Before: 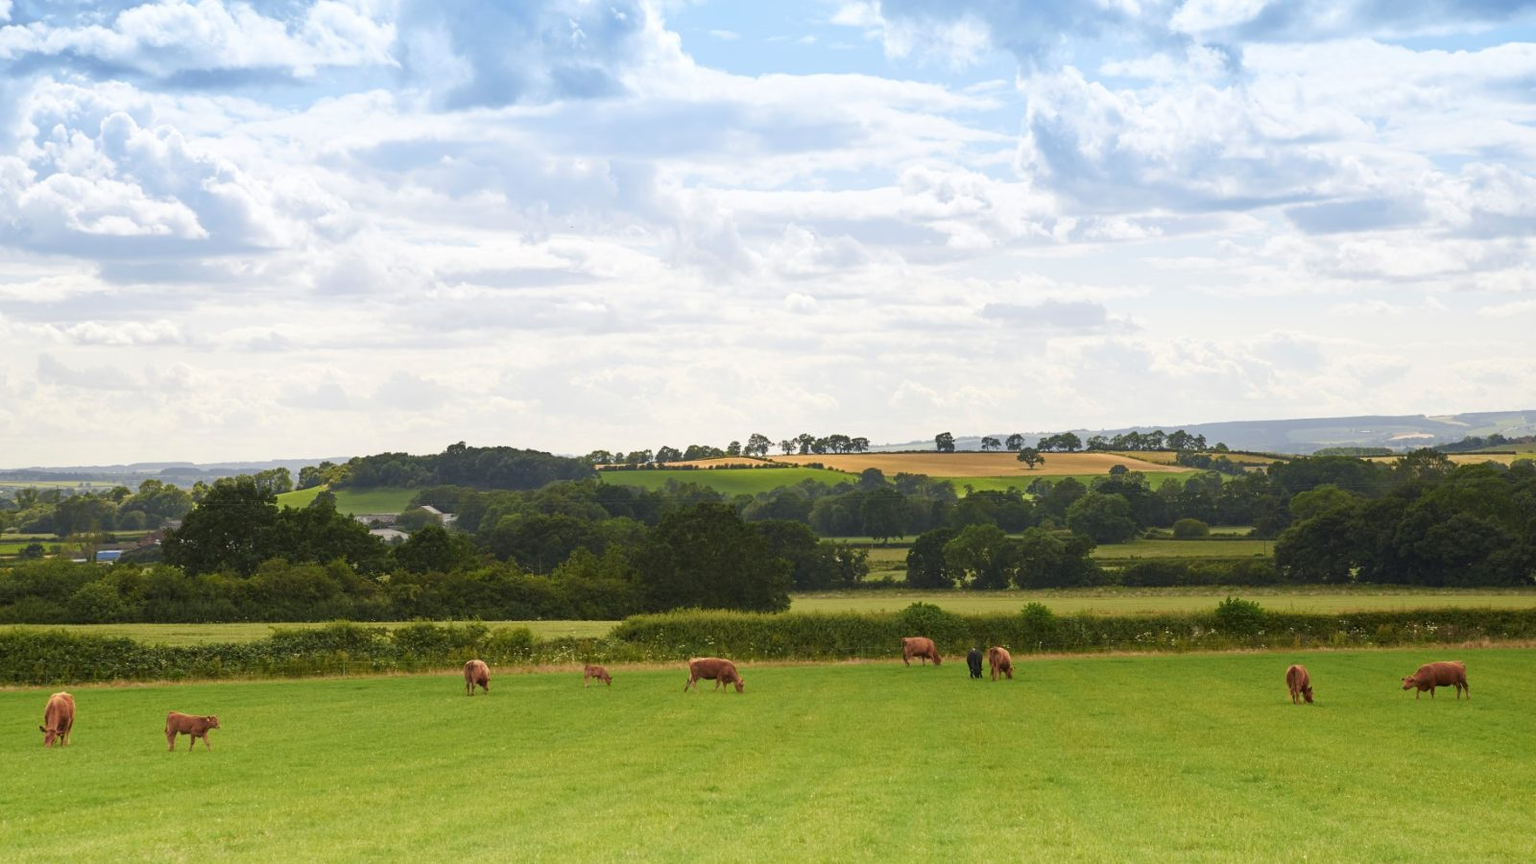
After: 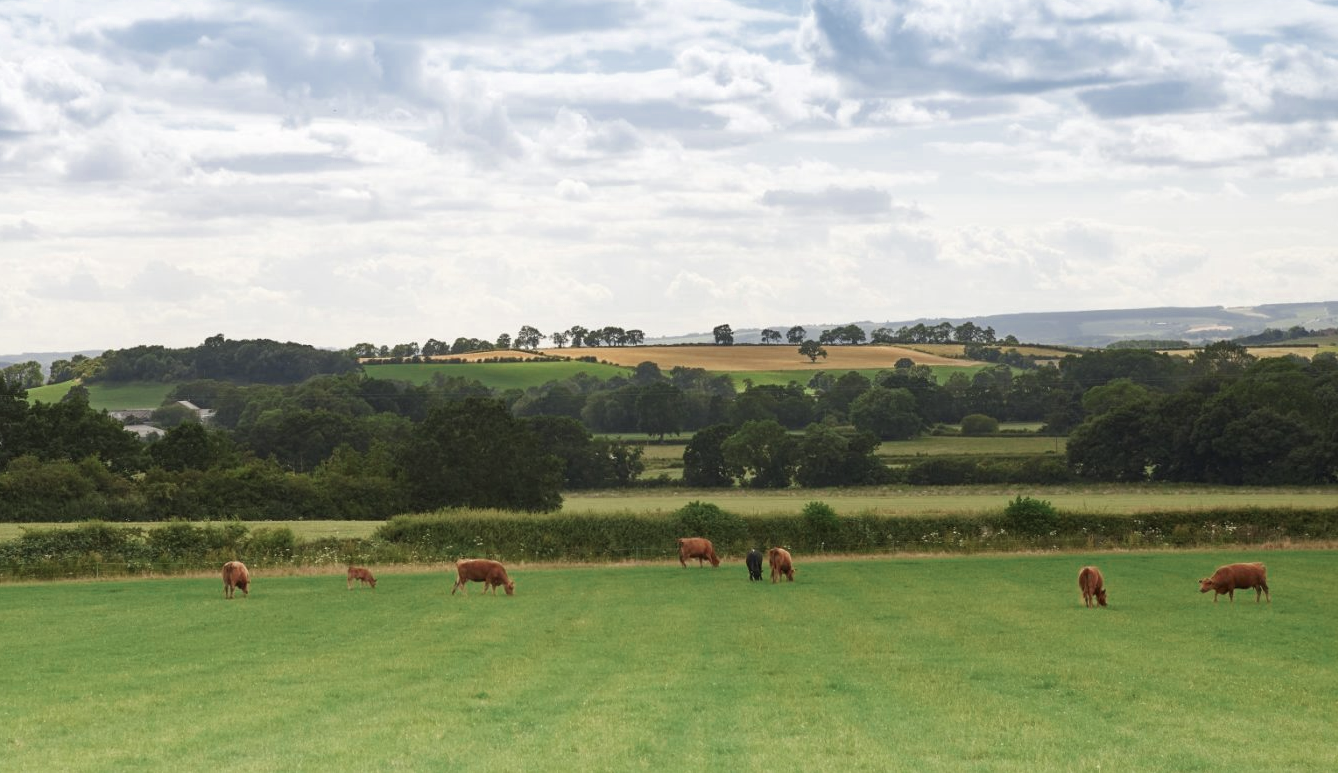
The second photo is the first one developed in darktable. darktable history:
crop: left 16.314%, top 14.043%
color zones: curves: ch0 [(0, 0.5) (0.125, 0.4) (0.25, 0.5) (0.375, 0.4) (0.5, 0.4) (0.625, 0.35) (0.75, 0.35) (0.875, 0.5)]; ch1 [(0, 0.35) (0.125, 0.45) (0.25, 0.35) (0.375, 0.35) (0.5, 0.35) (0.625, 0.35) (0.75, 0.45) (0.875, 0.35)]; ch2 [(0, 0.6) (0.125, 0.5) (0.25, 0.5) (0.375, 0.6) (0.5, 0.6) (0.625, 0.5) (0.75, 0.5) (0.875, 0.5)]
